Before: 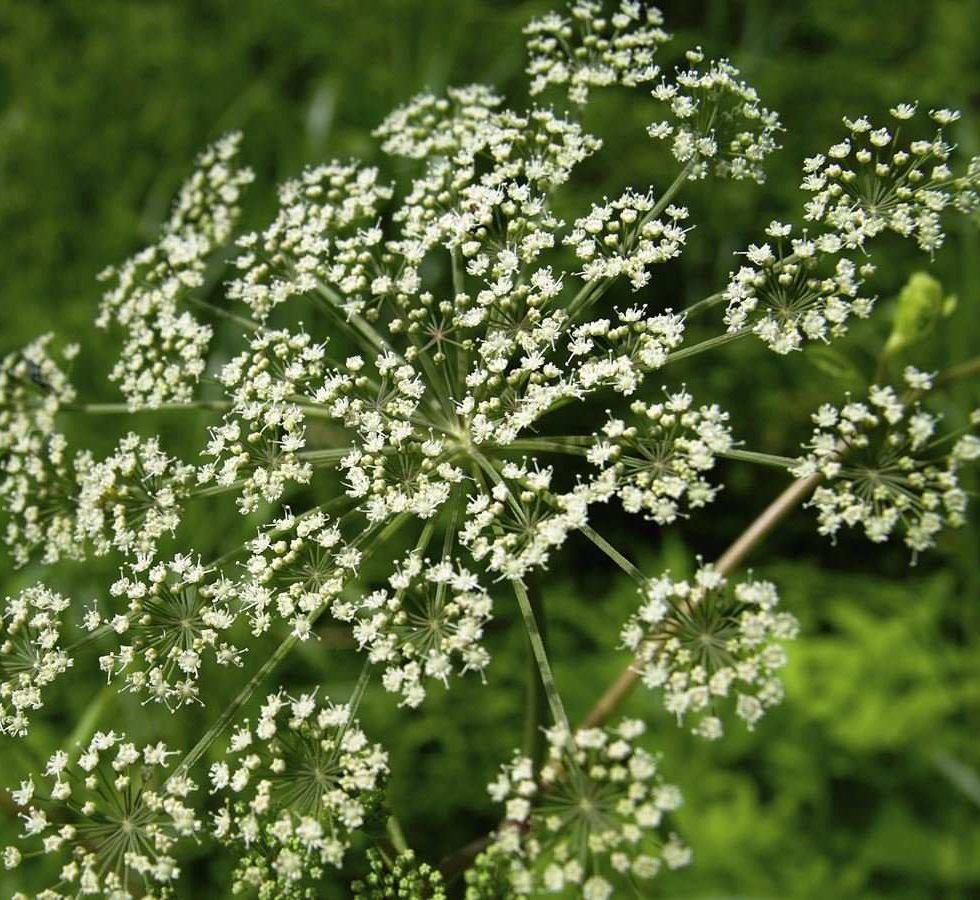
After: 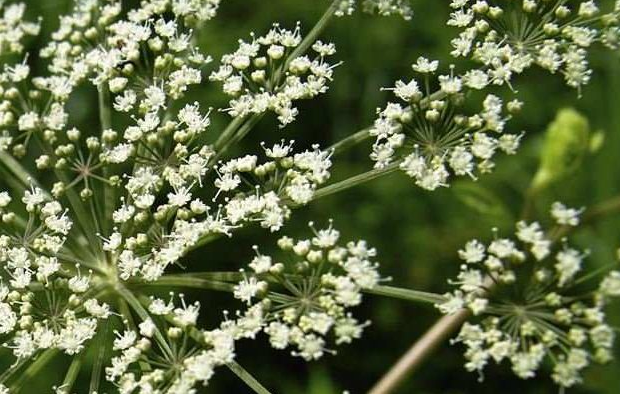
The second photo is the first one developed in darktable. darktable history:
crop: left 36.03%, top 18.234%, right 0.704%, bottom 37.947%
